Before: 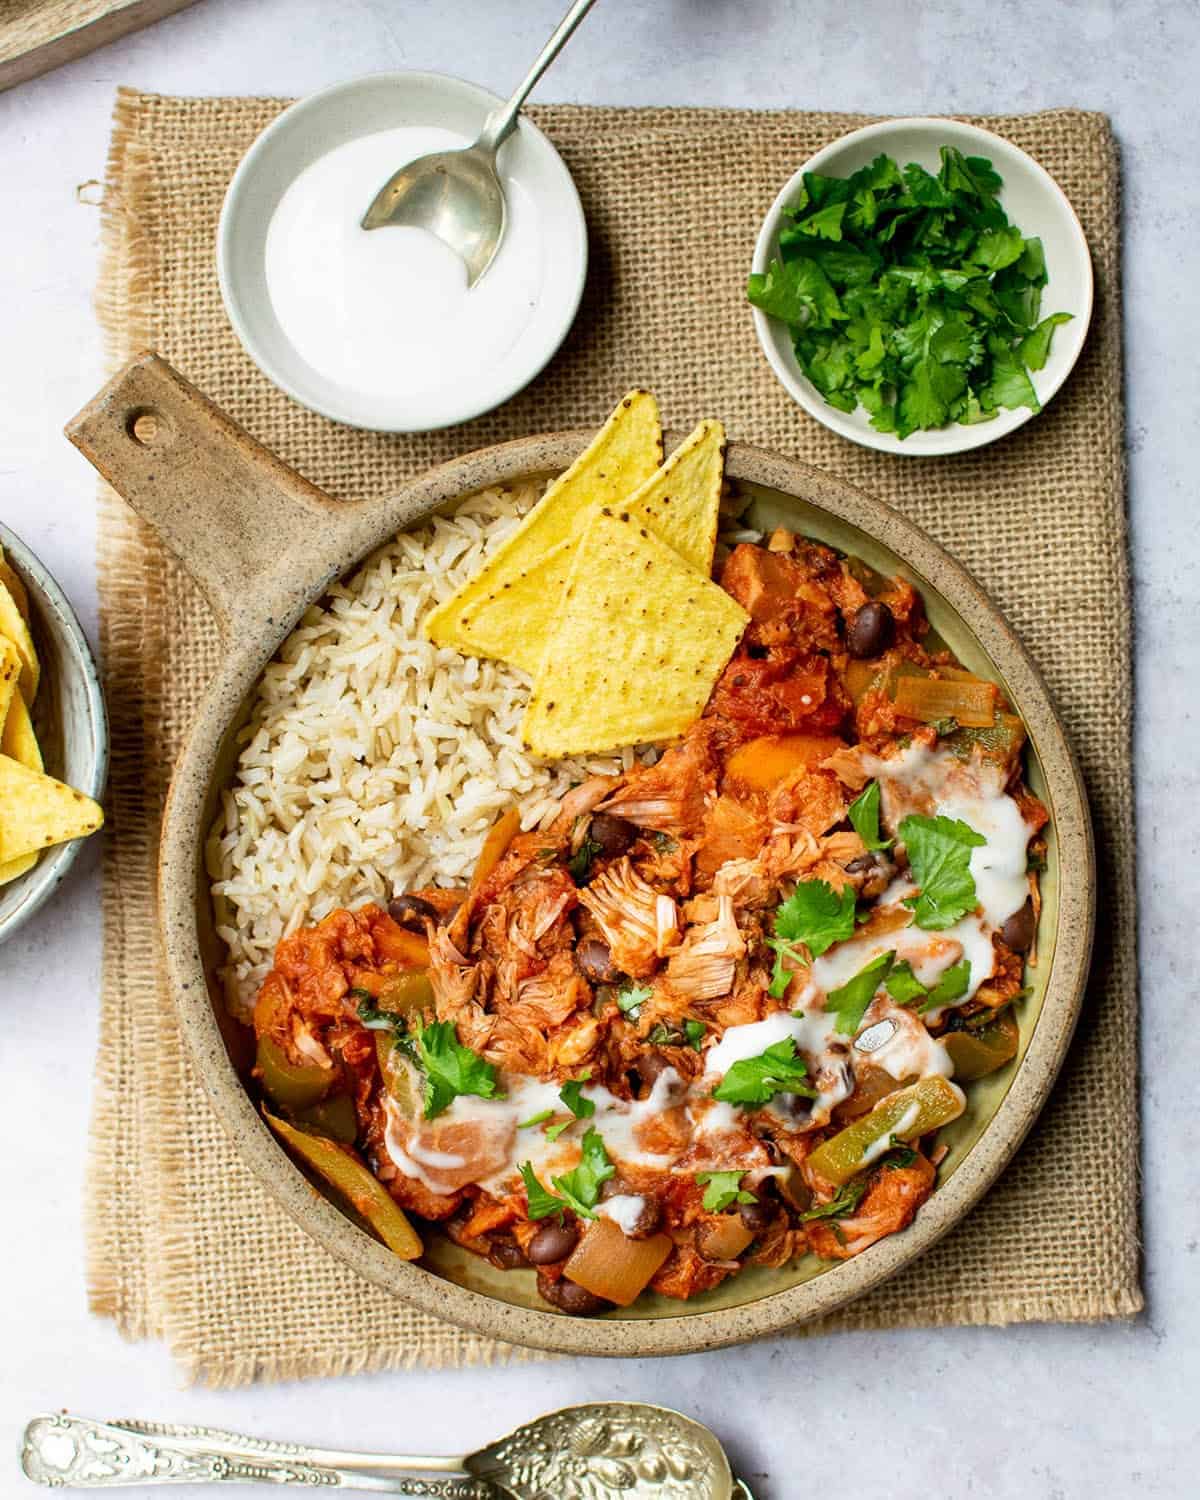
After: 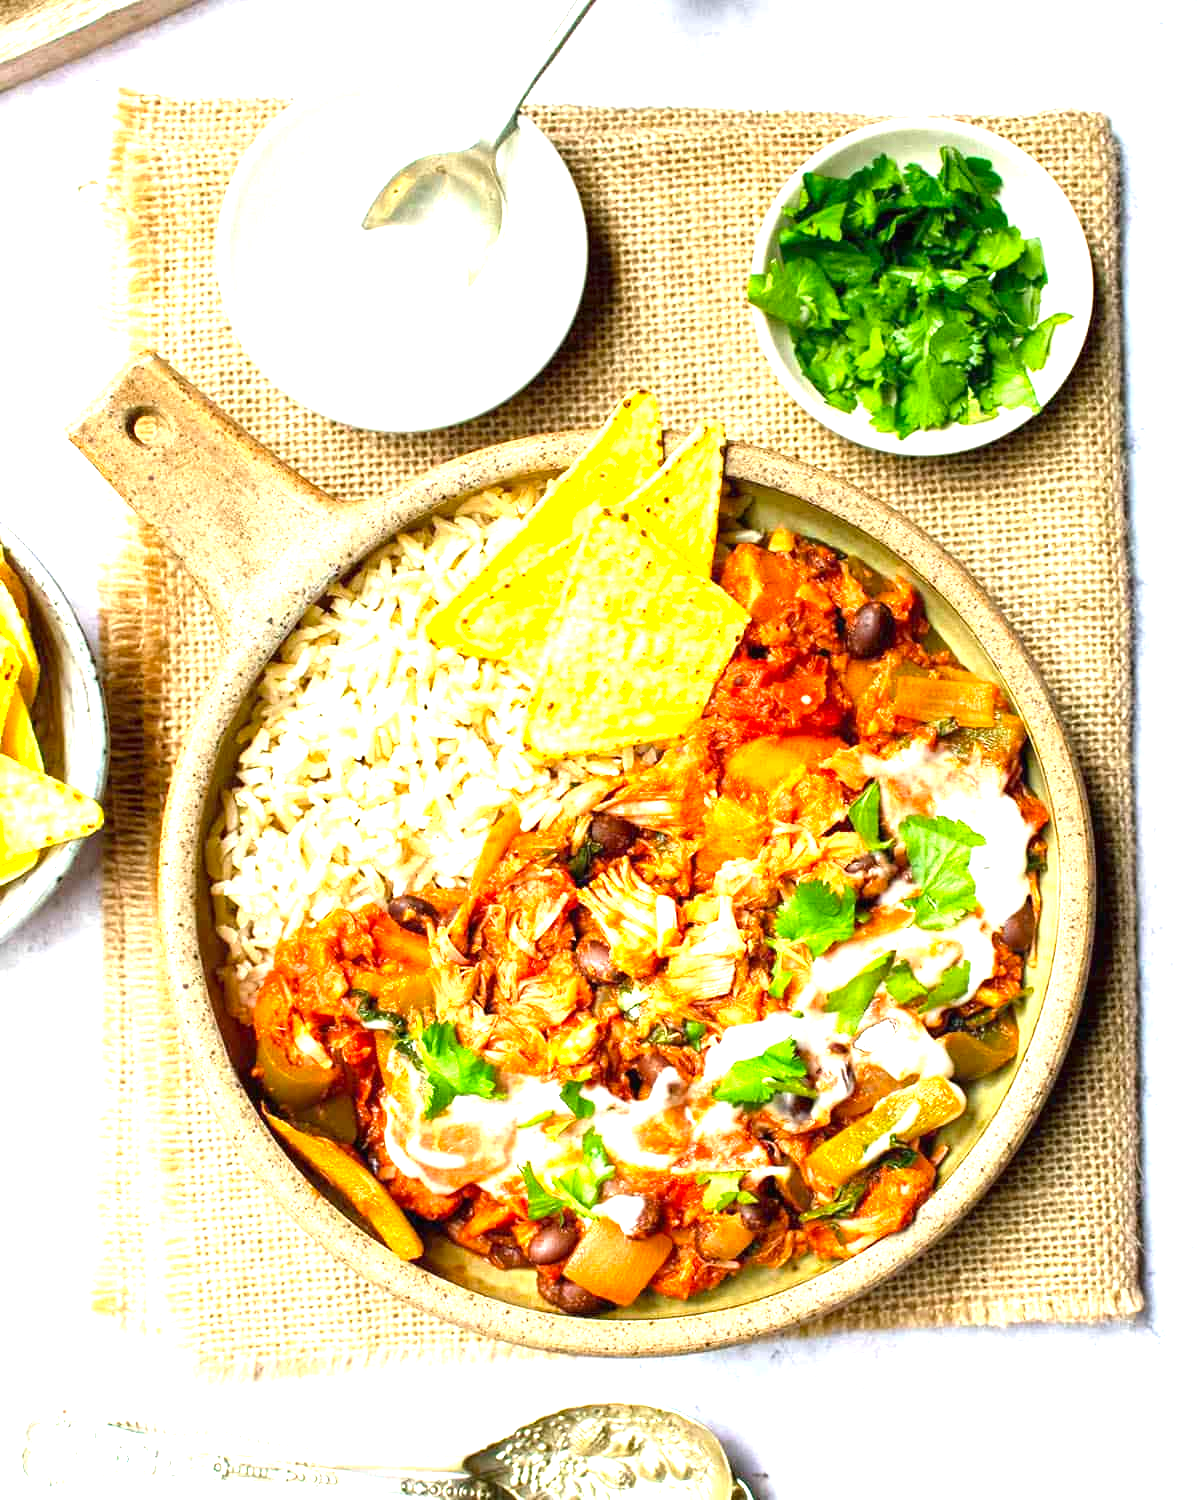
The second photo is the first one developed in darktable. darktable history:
exposure: black level correction 0, exposure 1.5 EV, compensate exposure bias true, compensate highlight preservation false
color balance: output saturation 110%
